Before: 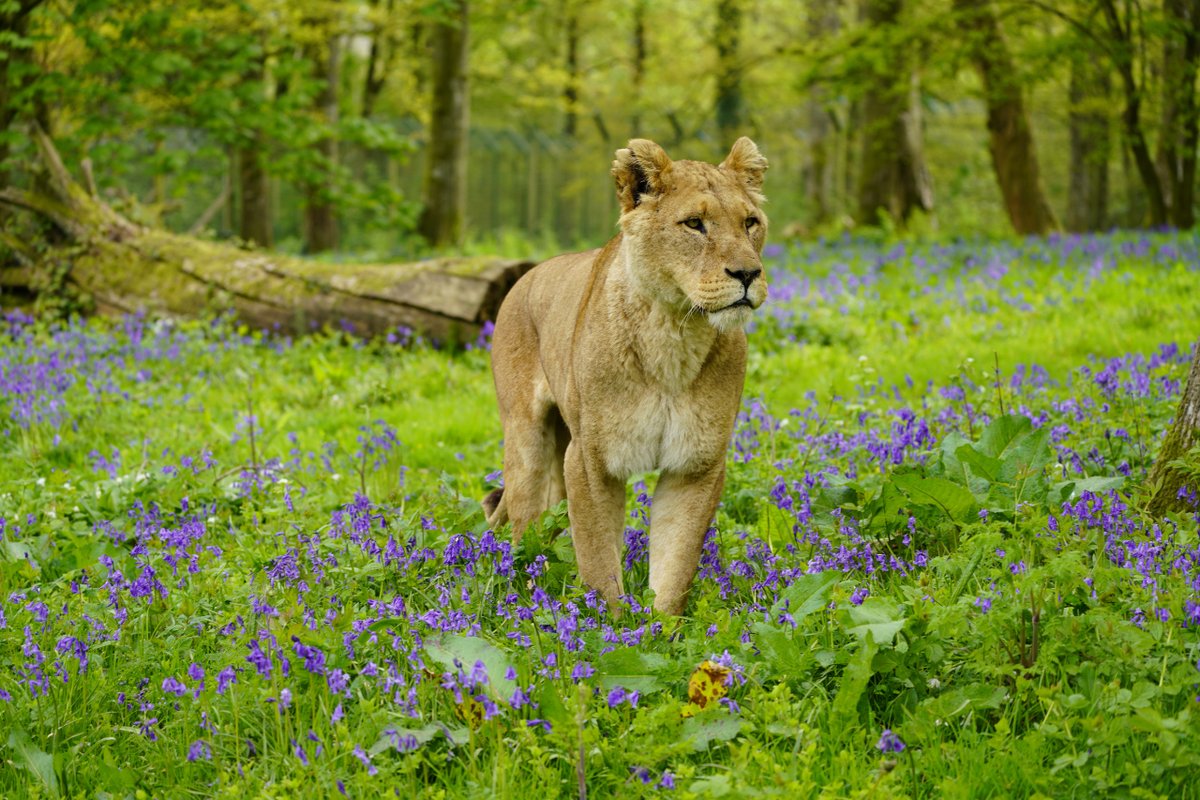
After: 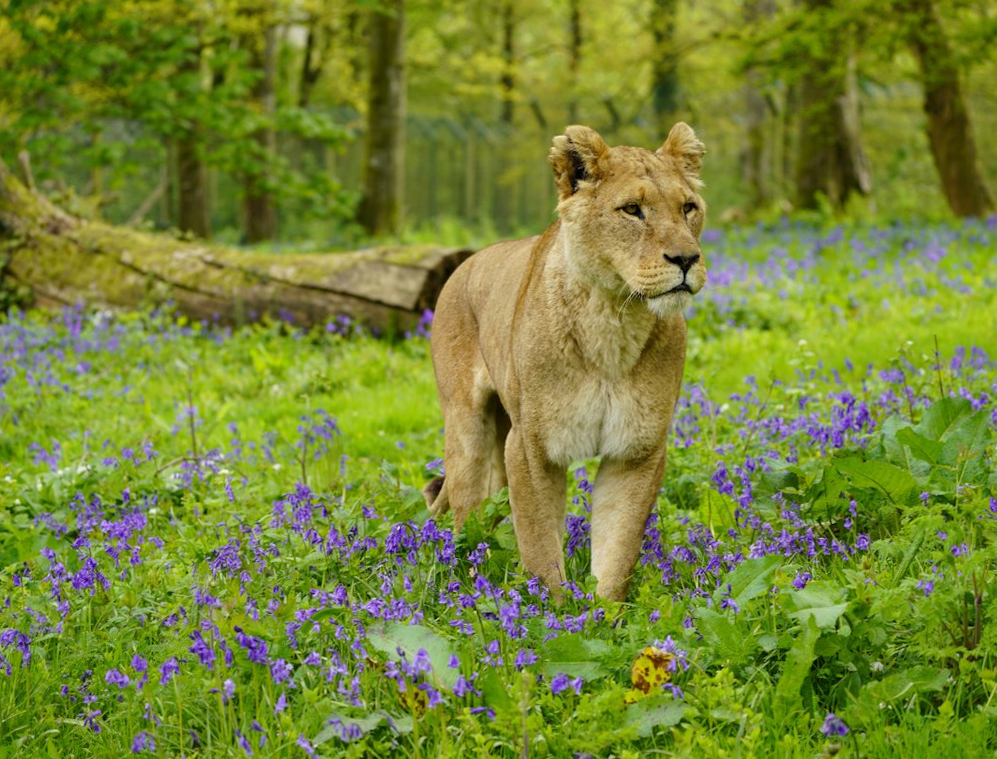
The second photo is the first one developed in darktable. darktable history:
crop and rotate: angle 0.64°, left 4.264%, top 0.866%, right 11.244%, bottom 2.556%
